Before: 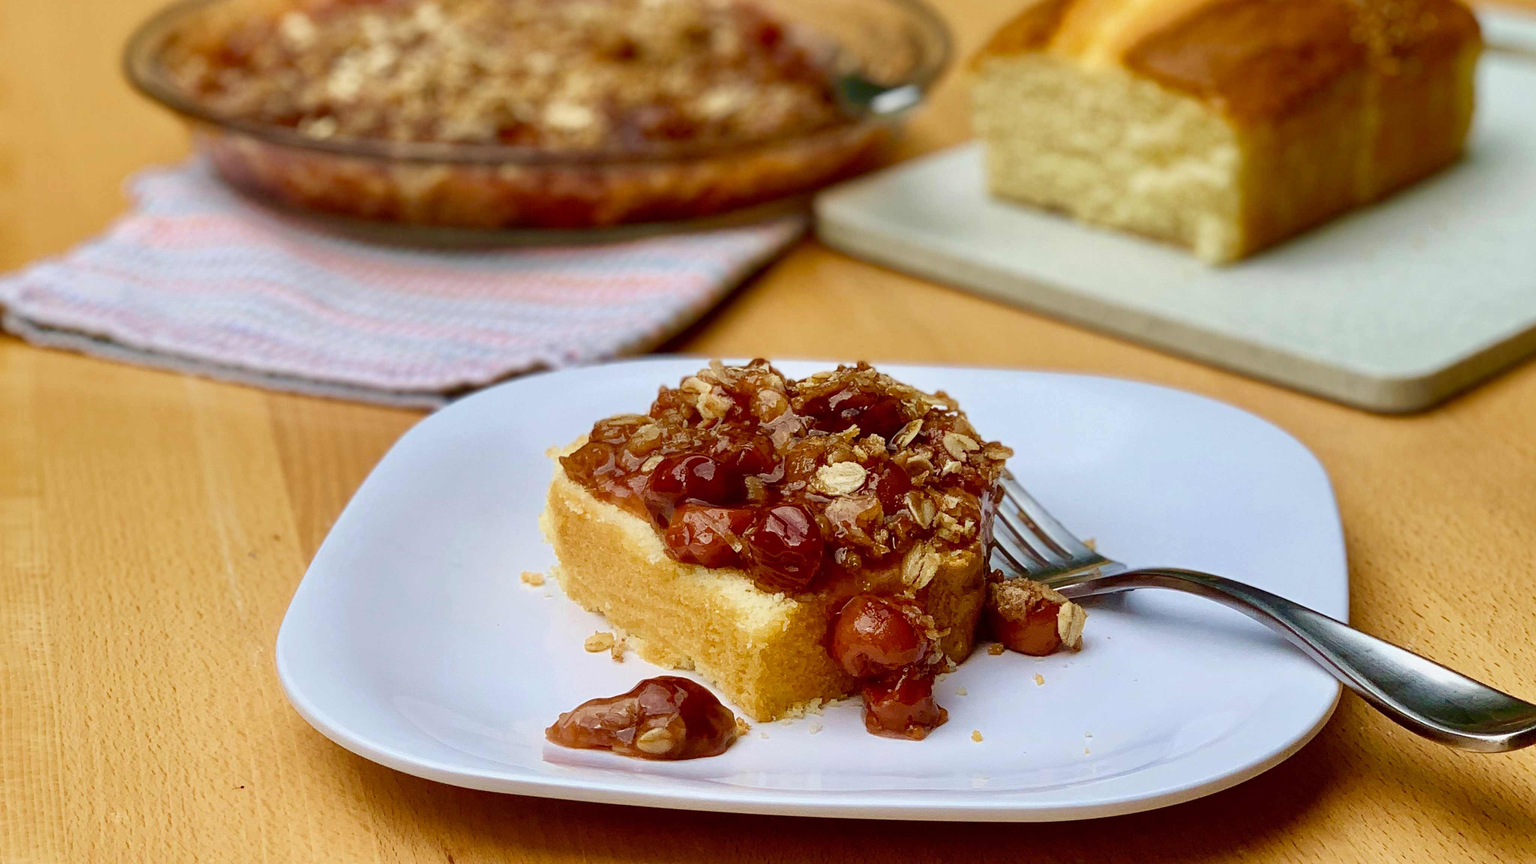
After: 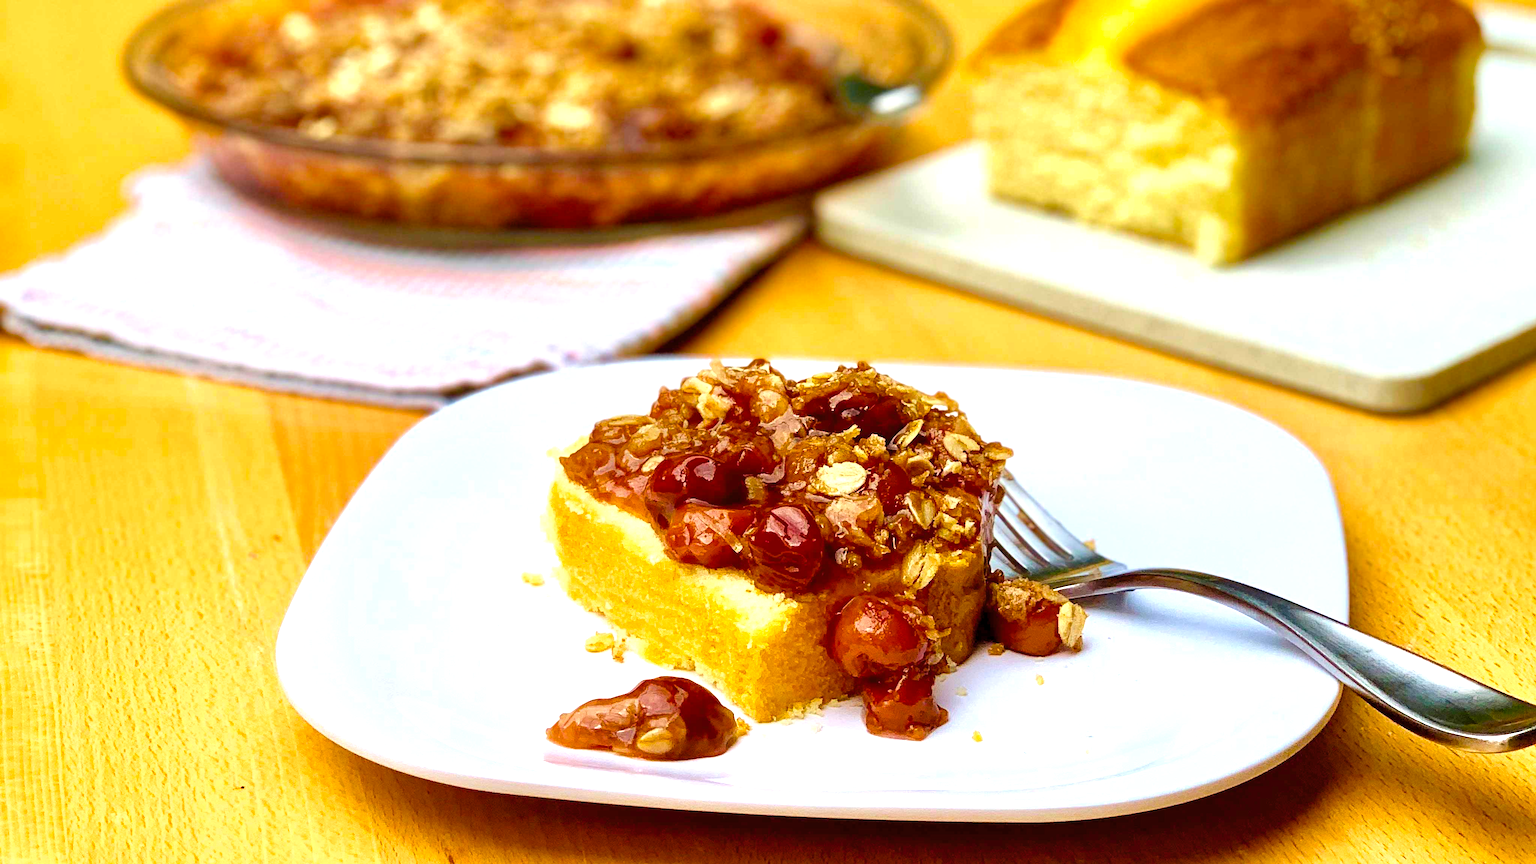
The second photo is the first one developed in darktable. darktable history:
levels: levels [0.031, 0.5, 0.969]
shadows and highlights: radius 124.82, shadows 21.22, highlights -21.72, low approximation 0.01
tone equalizer: -8 EV -0.408 EV, -7 EV -0.372 EV, -6 EV -0.371 EV, -5 EV -0.185 EV, -3 EV 0.206 EV, -2 EV 0.315 EV, -1 EV 0.379 EV, +0 EV 0.434 EV
color balance rgb: perceptual saturation grading › global saturation 29.431%, contrast -10.155%
exposure: black level correction 0, exposure 0.701 EV, compensate exposure bias true, compensate highlight preservation false
